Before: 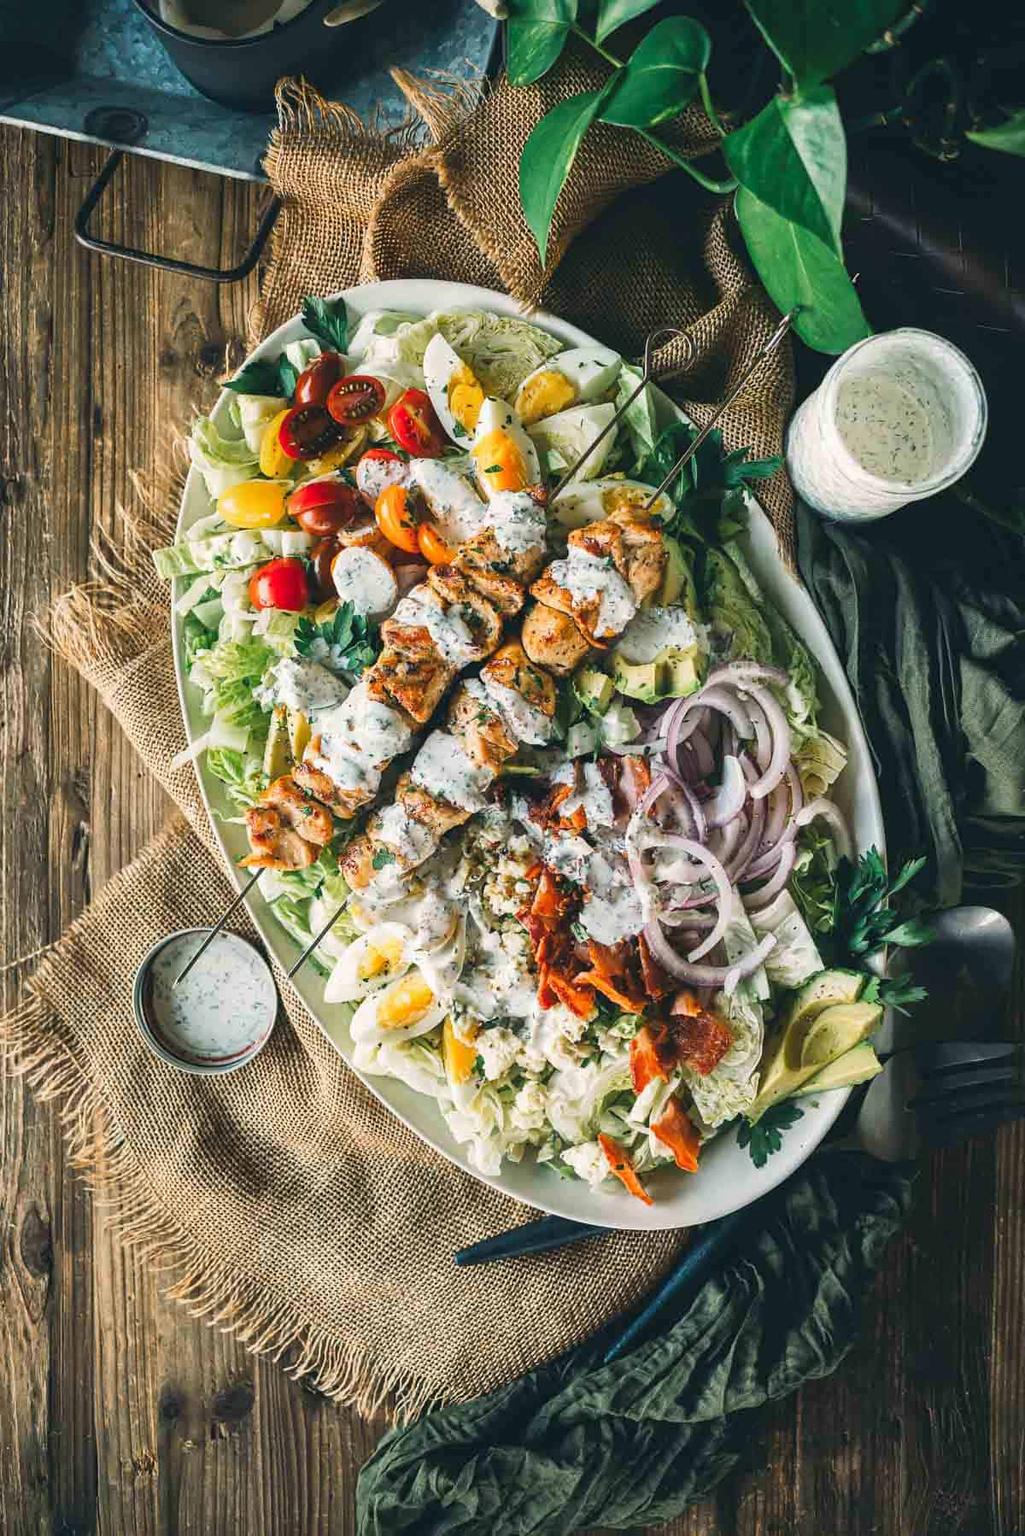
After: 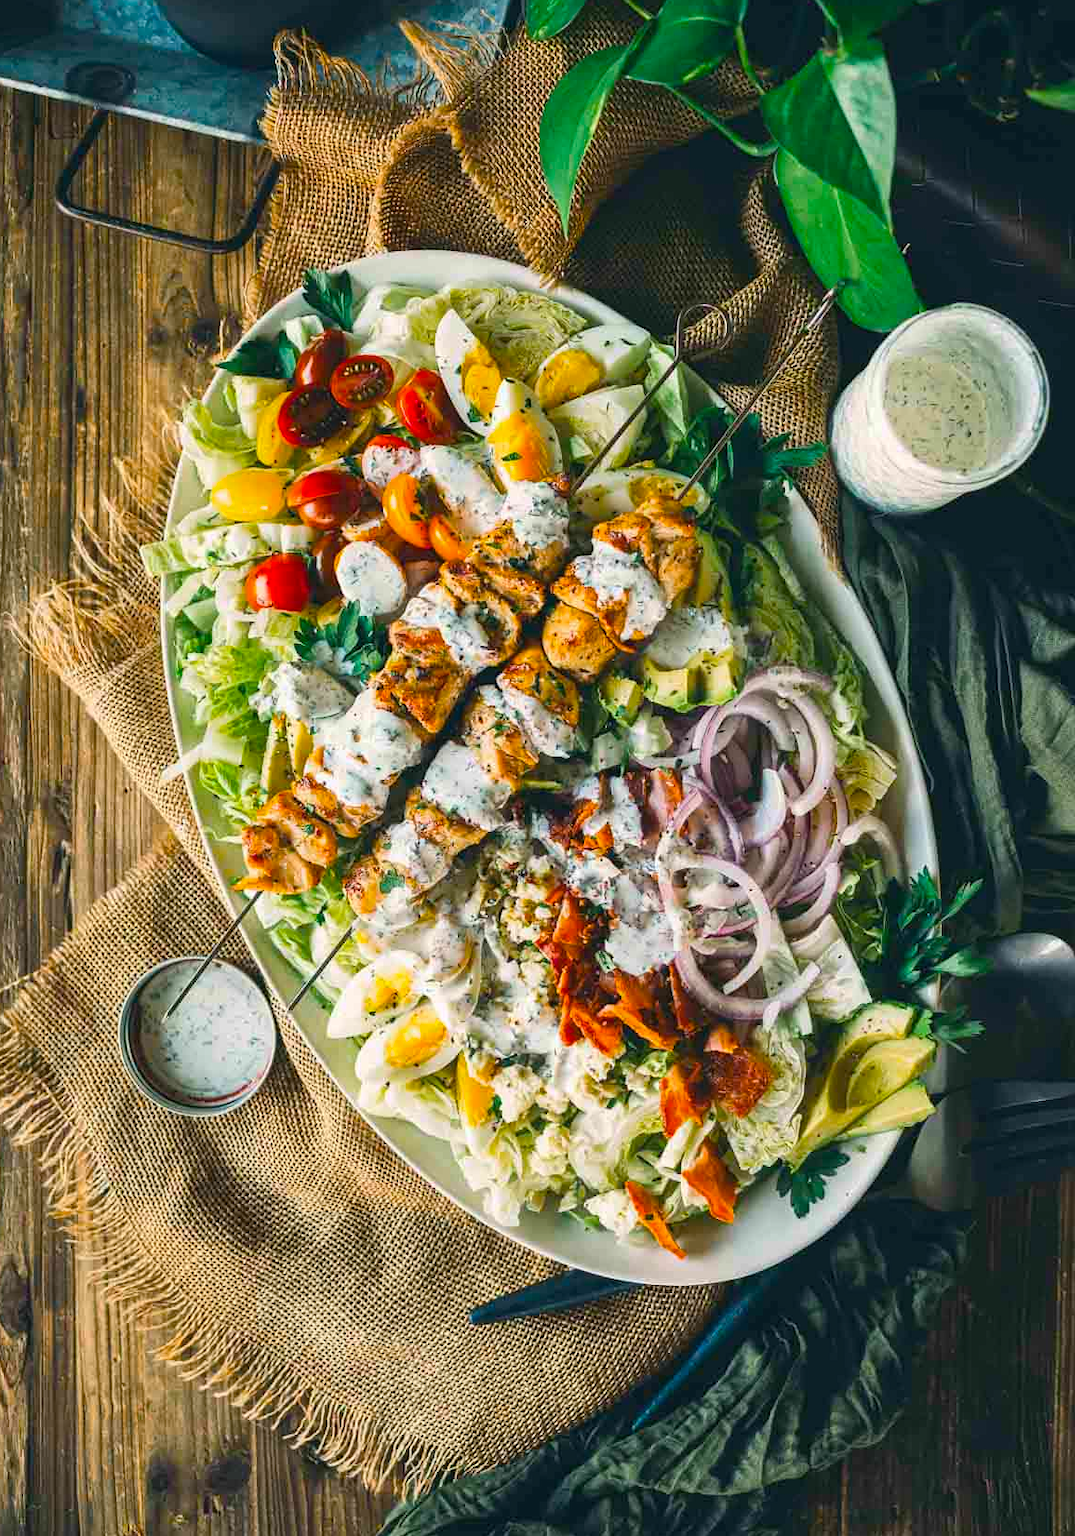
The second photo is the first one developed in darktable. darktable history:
crop: left 2.341%, top 3.266%, right 1.246%, bottom 4.875%
color balance rgb: perceptual saturation grading › global saturation 30.726%, global vibrance 20%
